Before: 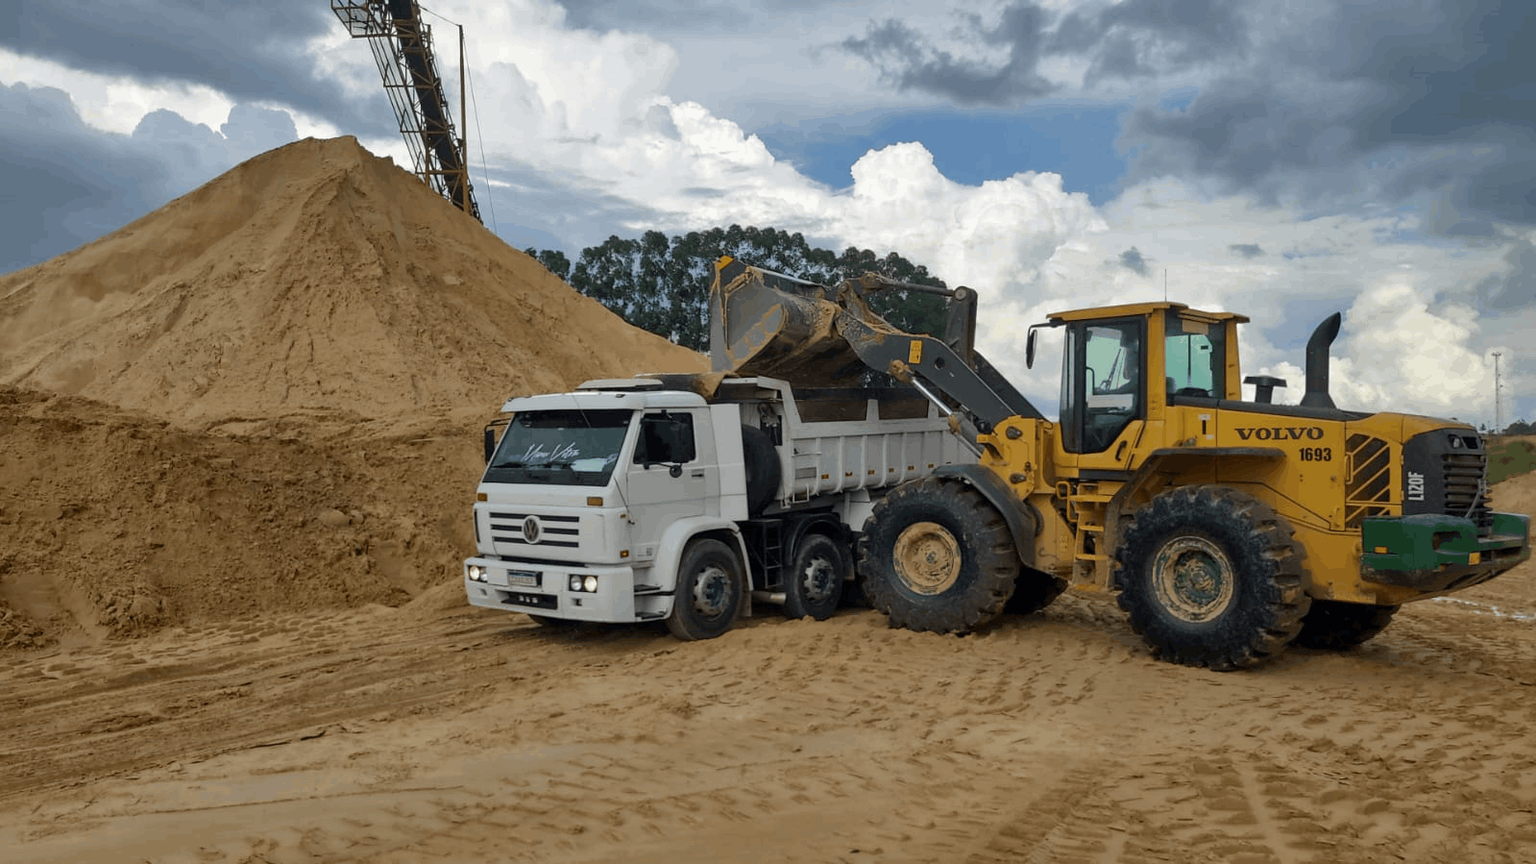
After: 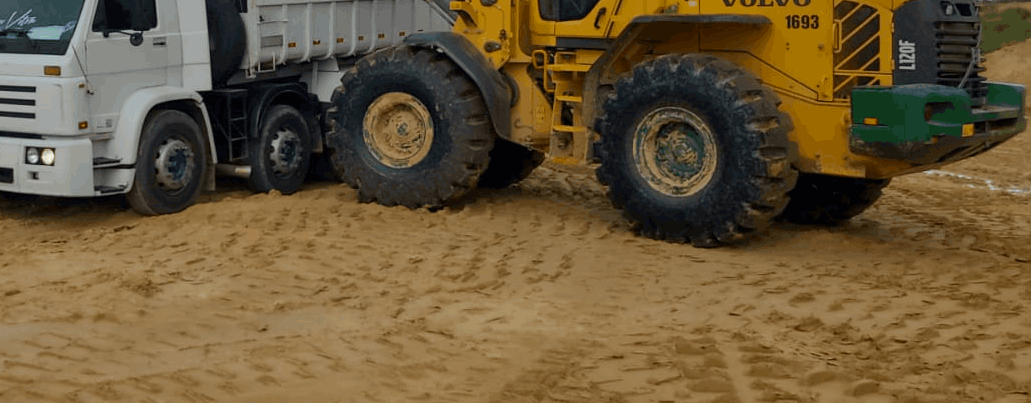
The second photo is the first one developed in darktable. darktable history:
color zones: curves: ch0 [(0, 0.613) (0.01, 0.613) (0.245, 0.448) (0.498, 0.529) (0.642, 0.665) (0.879, 0.777) (0.99, 0.613)]; ch1 [(0, 0) (0.143, 0) (0.286, 0) (0.429, 0) (0.571, 0) (0.714, 0) (0.857, 0)], mix -121.96%
crop and rotate: left 35.509%, top 50.238%, bottom 4.934%
